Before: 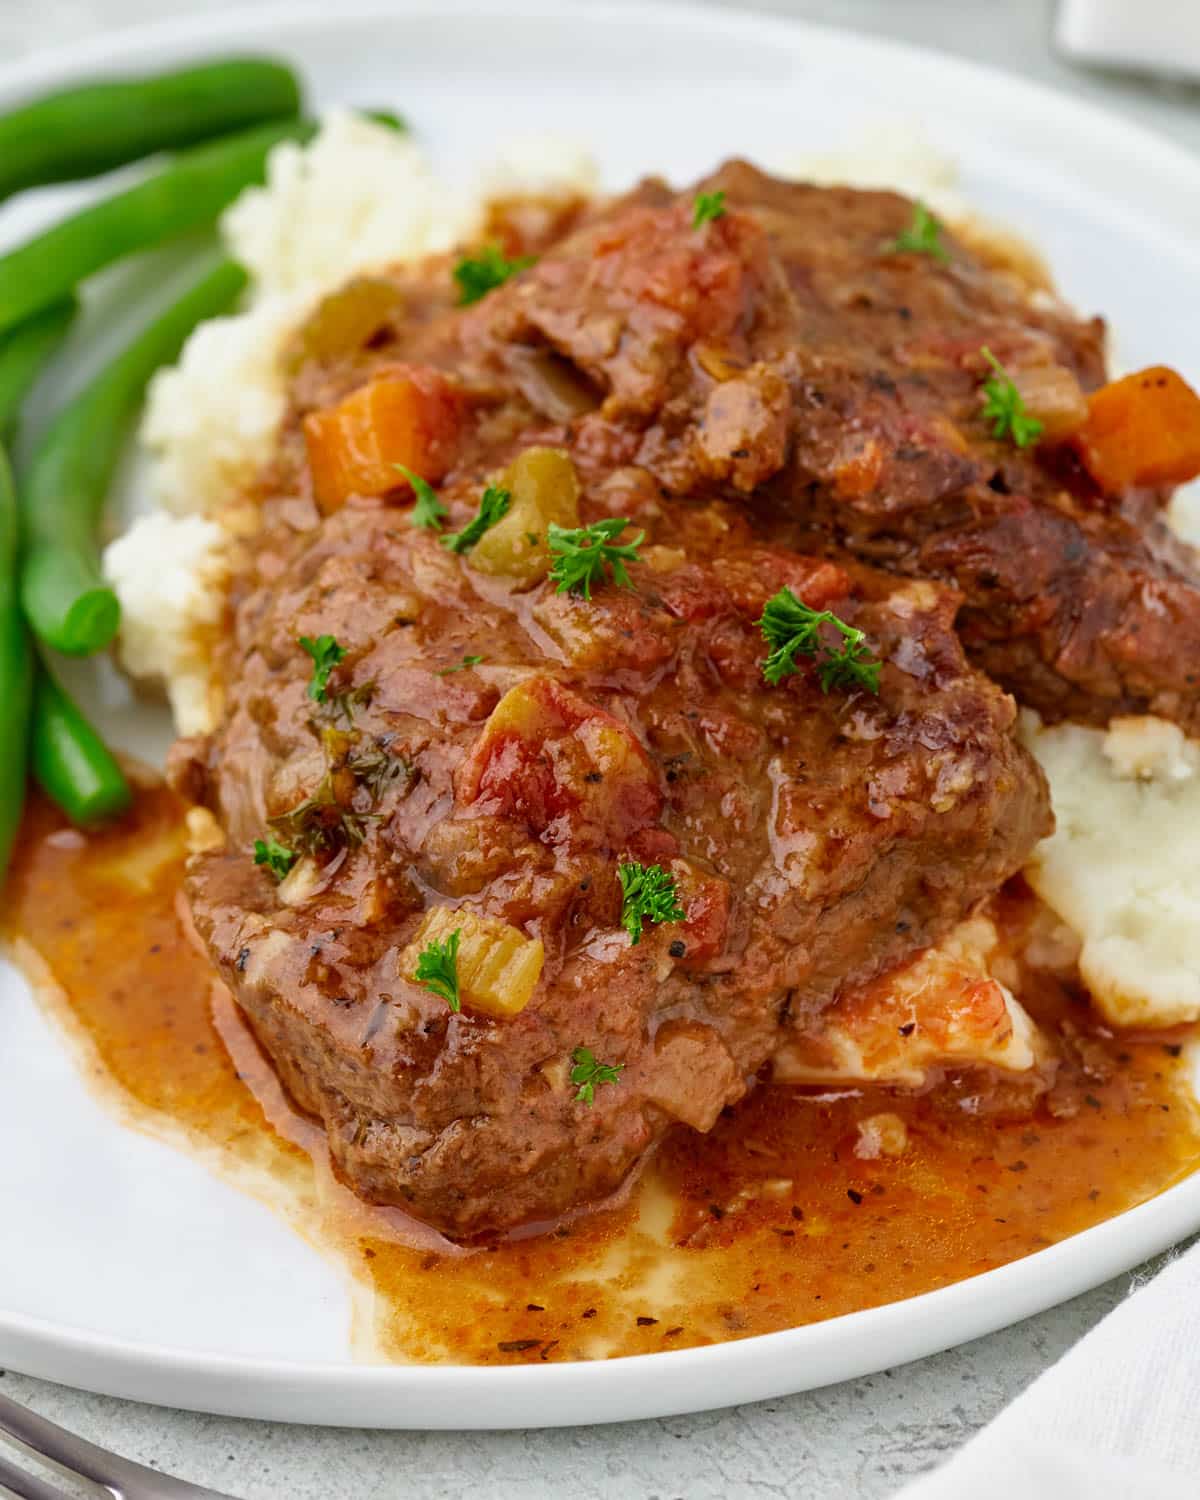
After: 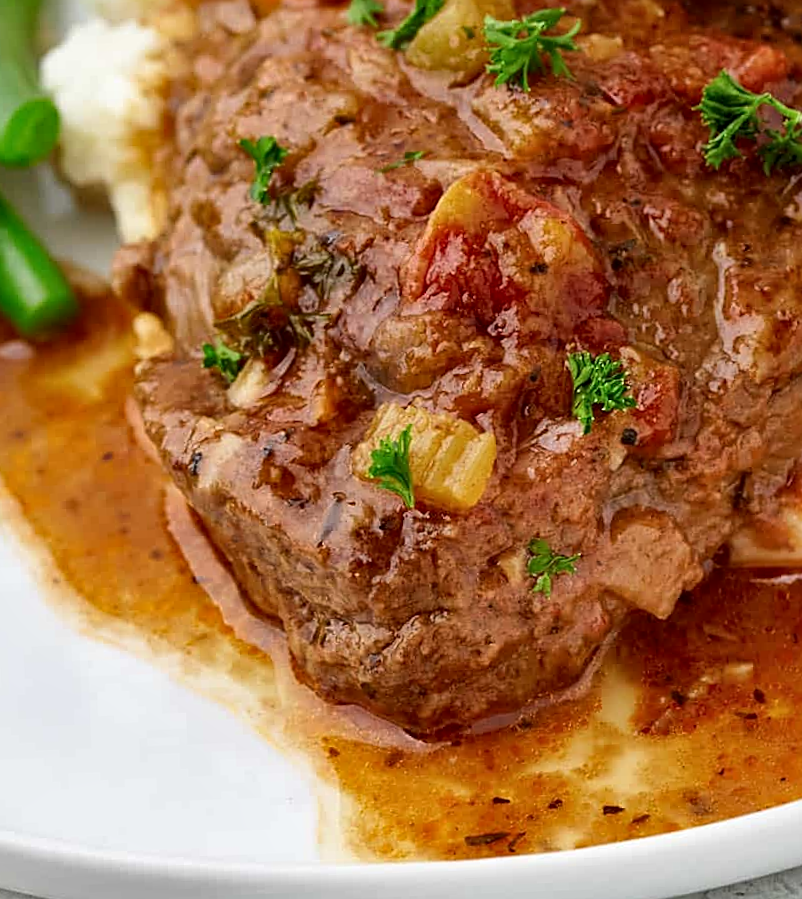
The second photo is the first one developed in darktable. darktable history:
rotate and perspective: rotation -3°, crop left 0.031, crop right 0.968, crop top 0.07, crop bottom 0.93
crop and rotate: angle -0.82°, left 3.85%, top 31.828%, right 27.992%
sharpen: on, module defaults
local contrast: mode bilateral grid, contrast 20, coarseness 50, detail 132%, midtone range 0.2
